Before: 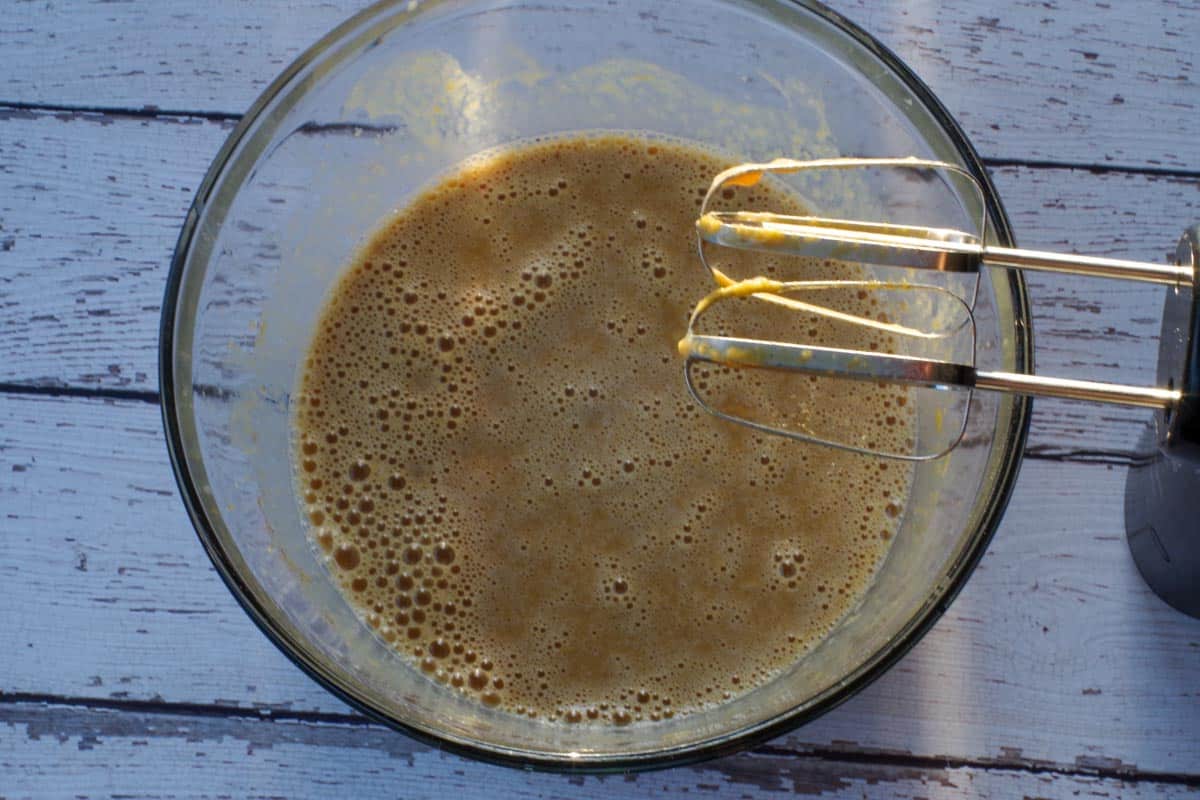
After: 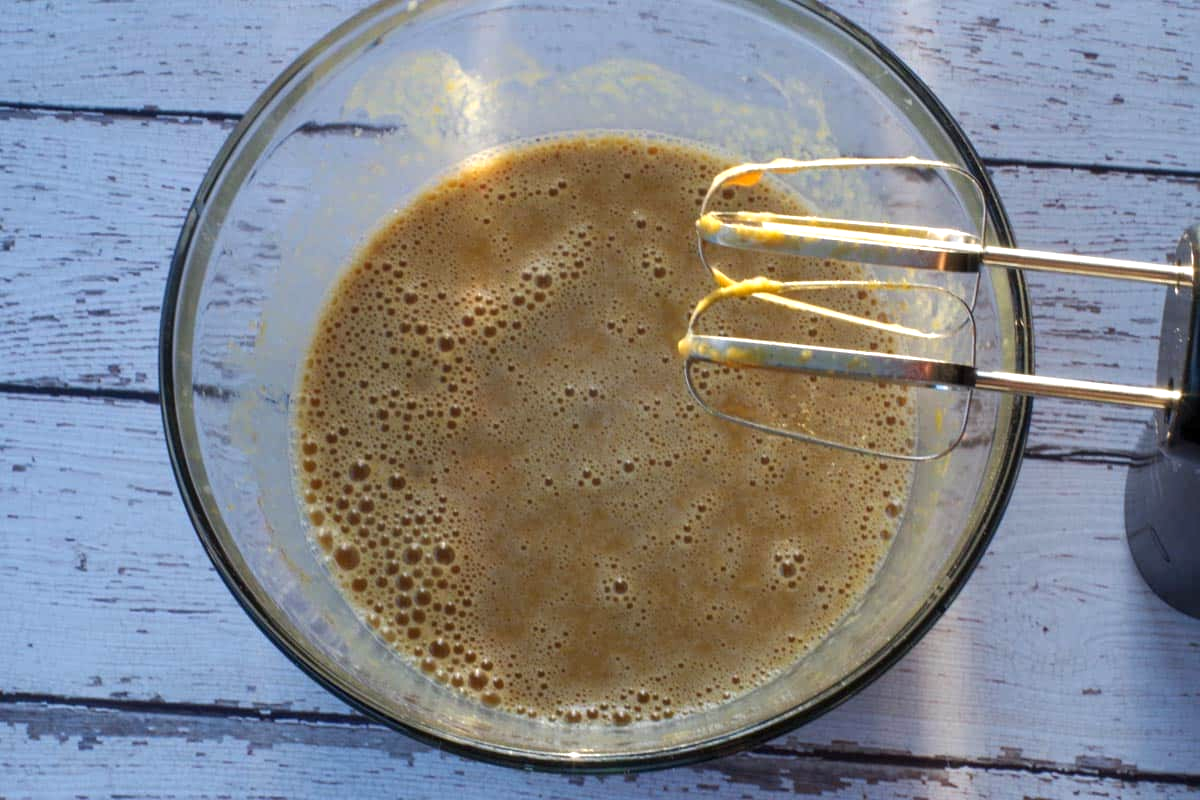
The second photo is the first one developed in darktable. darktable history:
exposure: exposure 0.438 EV, compensate highlight preservation false
